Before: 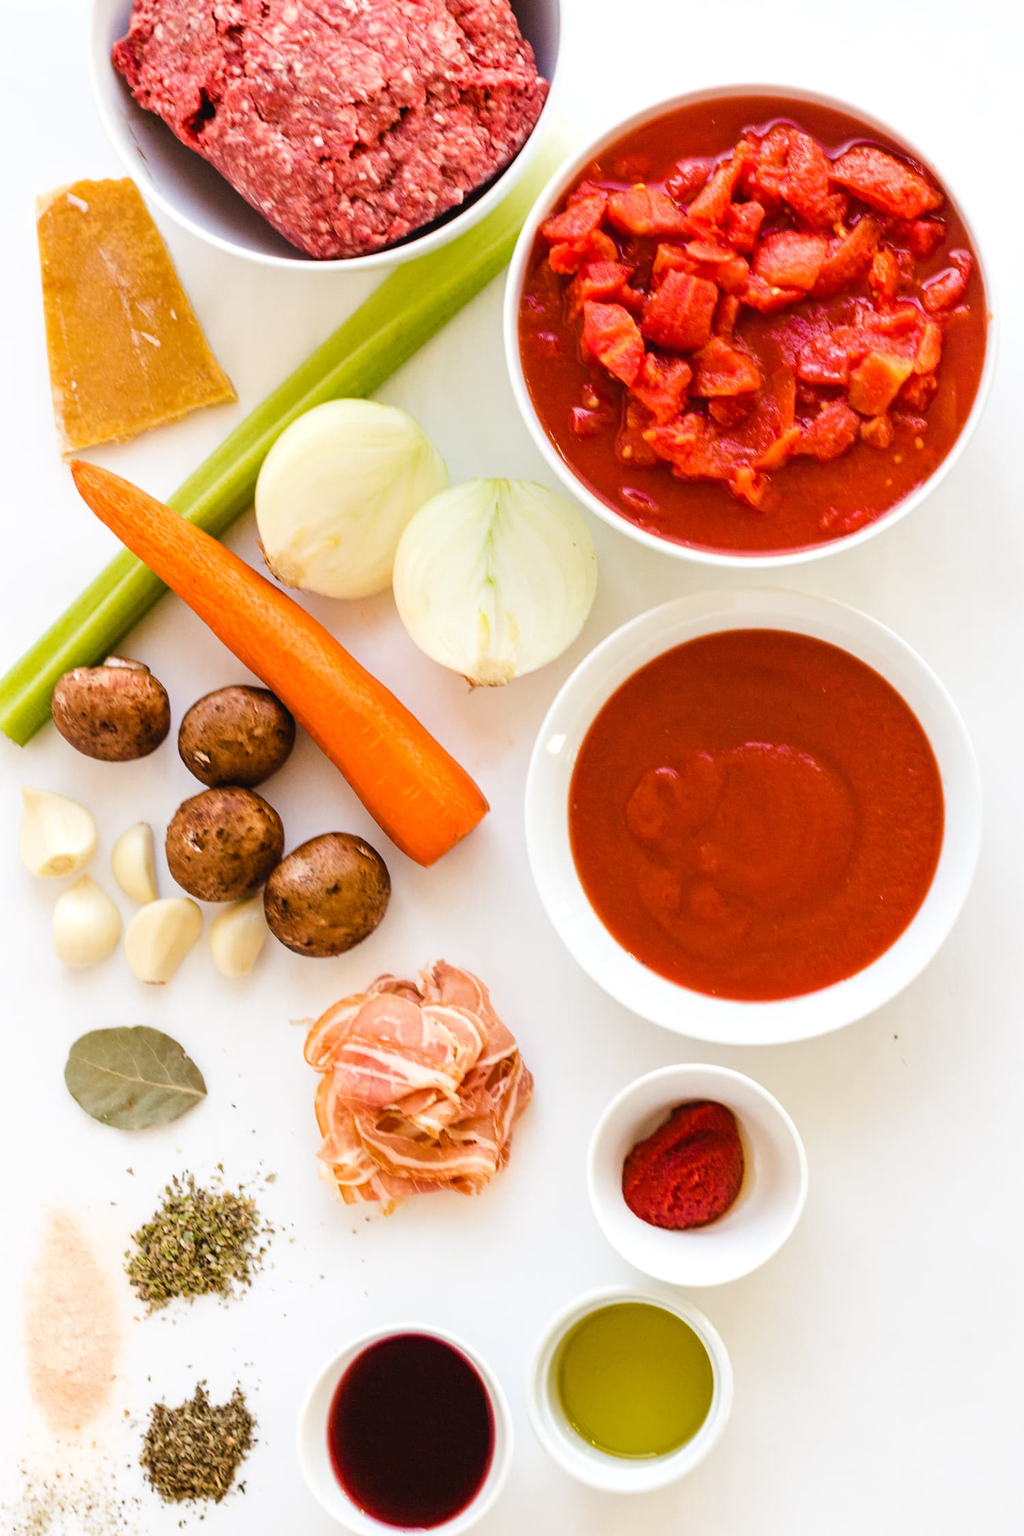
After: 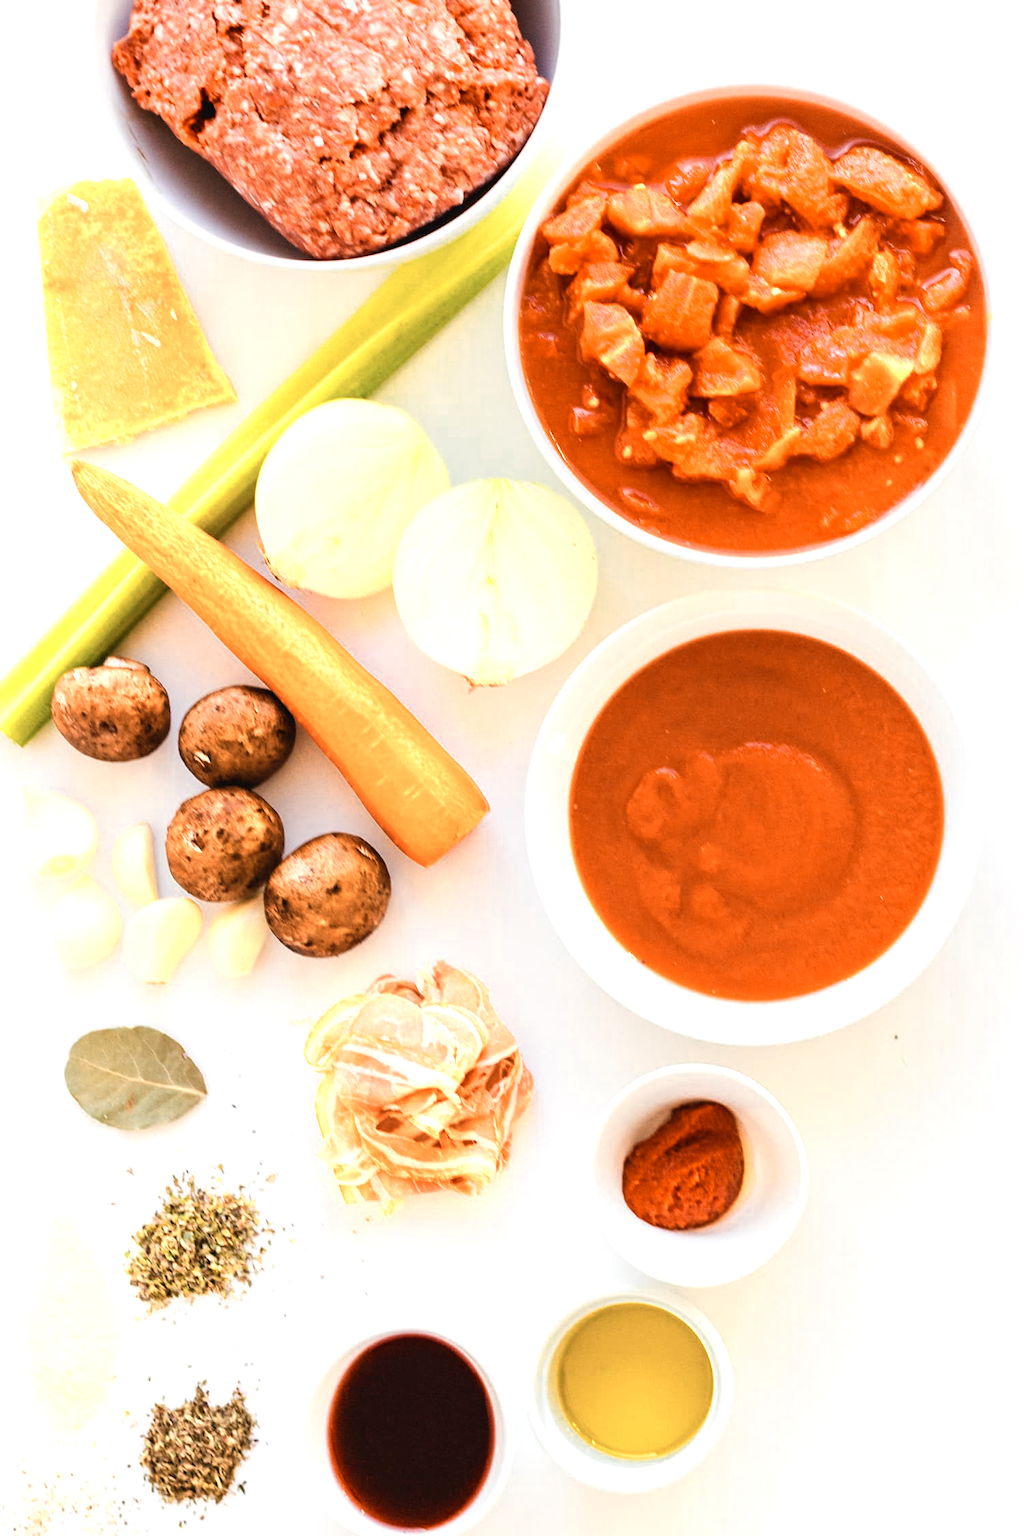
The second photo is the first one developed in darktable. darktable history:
color zones: curves: ch0 [(0.018, 0.548) (0.197, 0.654) (0.425, 0.447) (0.605, 0.658) (0.732, 0.579)]; ch1 [(0.105, 0.531) (0.224, 0.531) (0.386, 0.39) (0.618, 0.456) (0.732, 0.456) (0.956, 0.421)]; ch2 [(0.039, 0.583) (0.215, 0.465) (0.399, 0.544) (0.465, 0.548) (0.614, 0.447) (0.724, 0.43) (0.882, 0.623) (0.956, 0.632)]
levels: levels [0, 0.476, 0.951]
